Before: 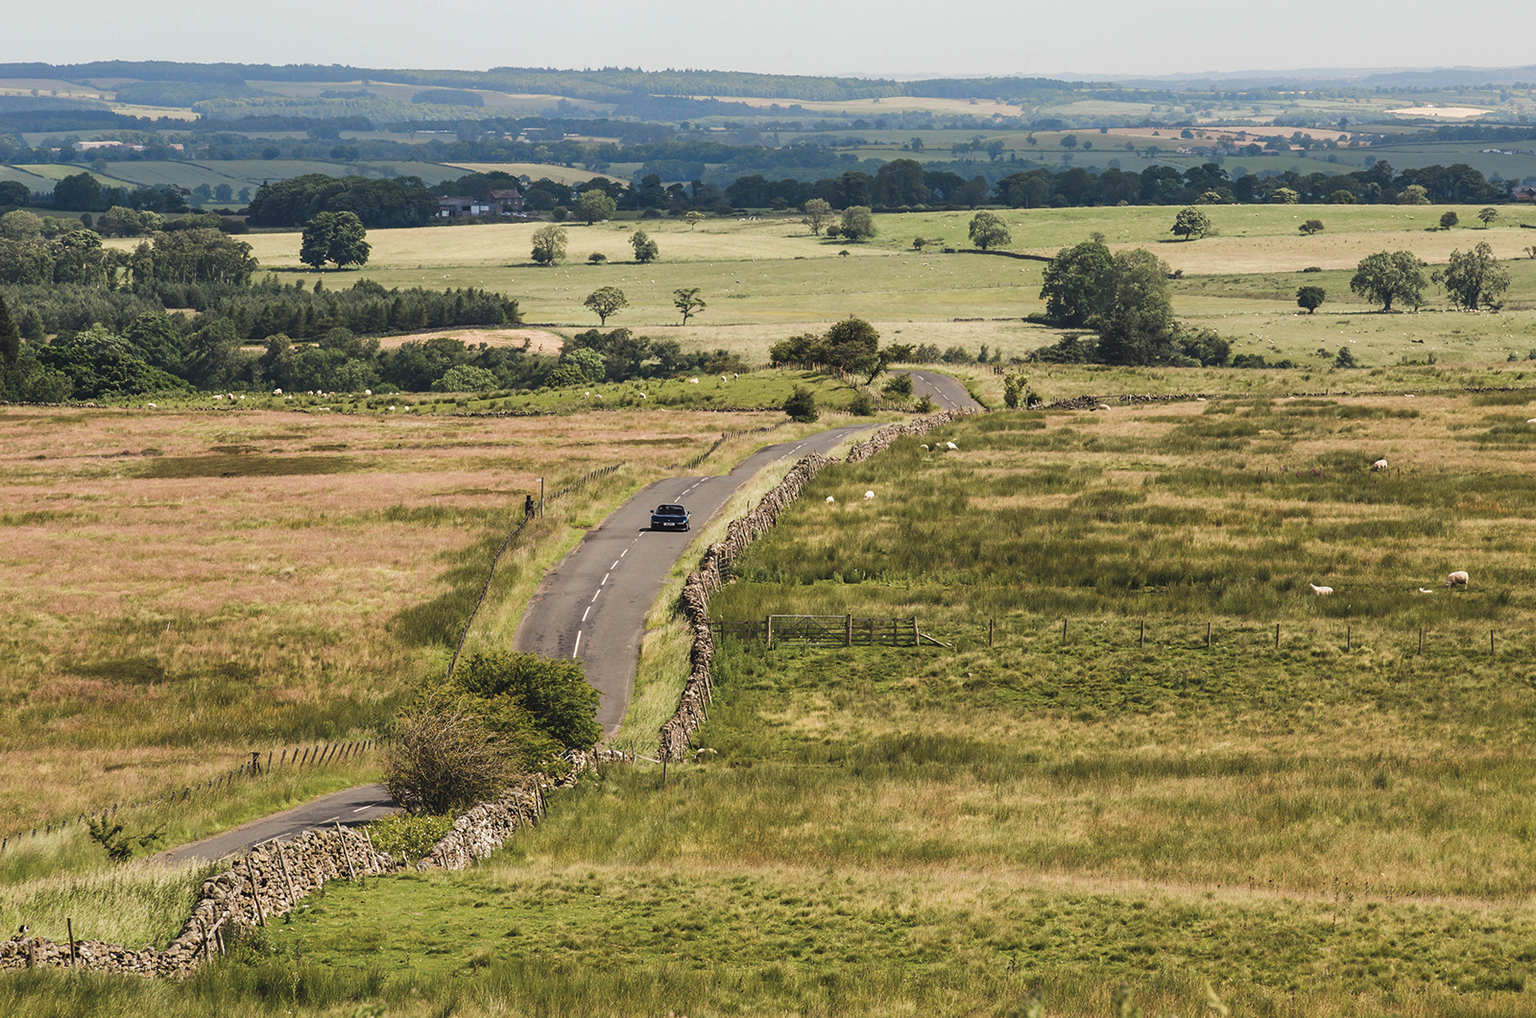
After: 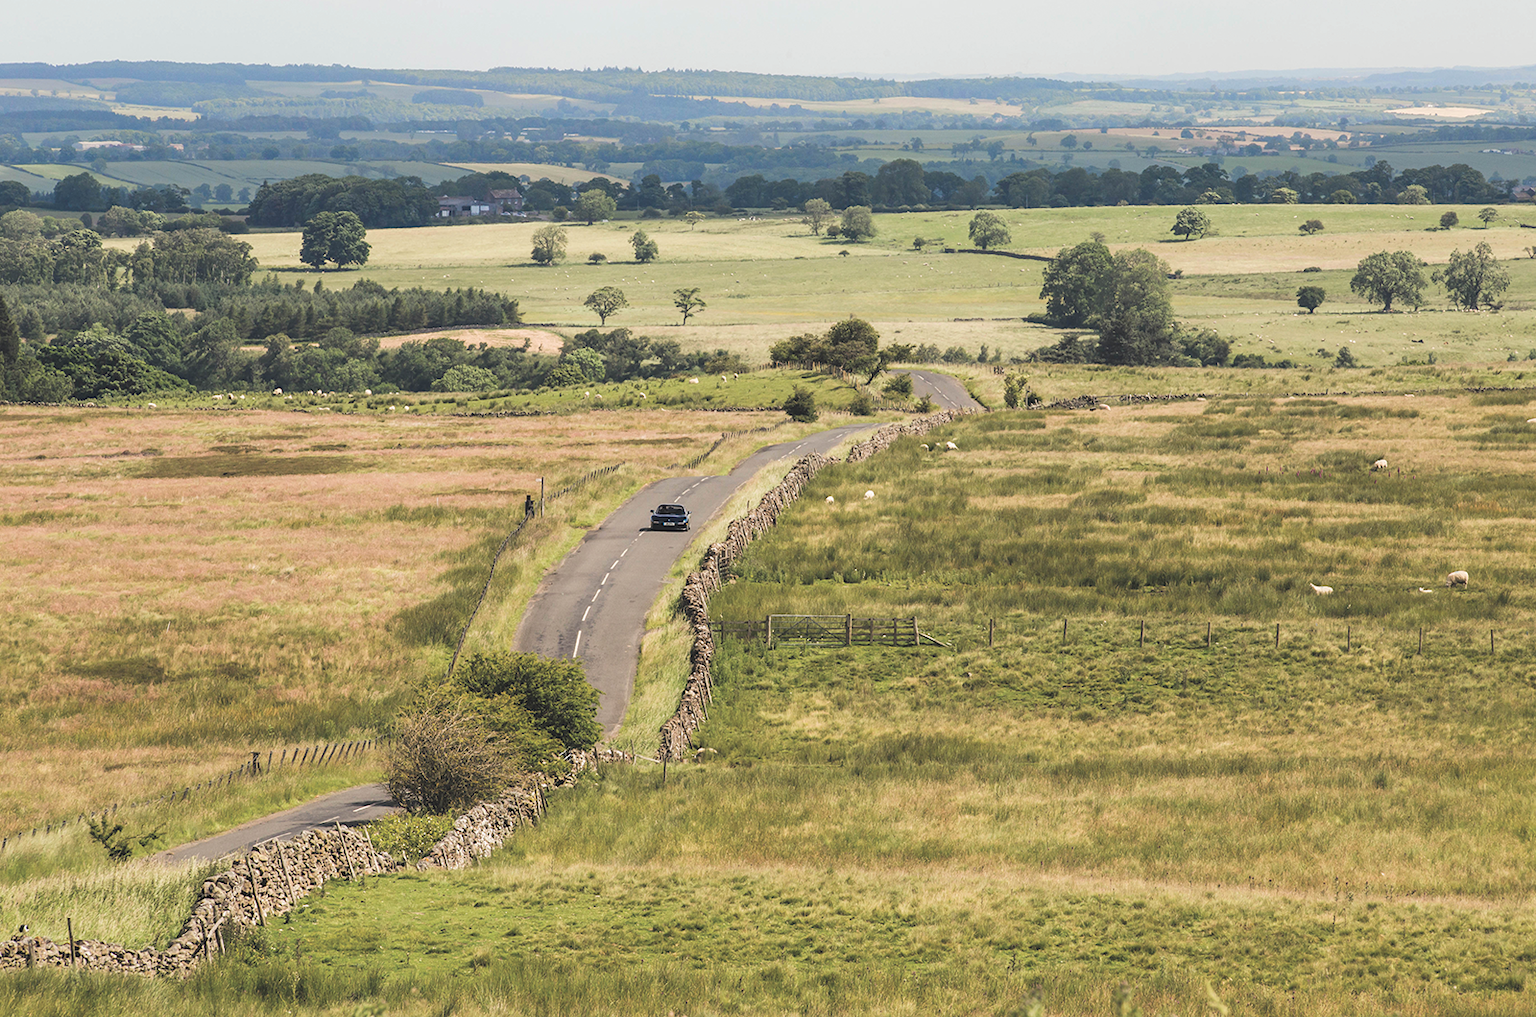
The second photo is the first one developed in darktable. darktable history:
contrast brightness saturation: brightness 0.153
